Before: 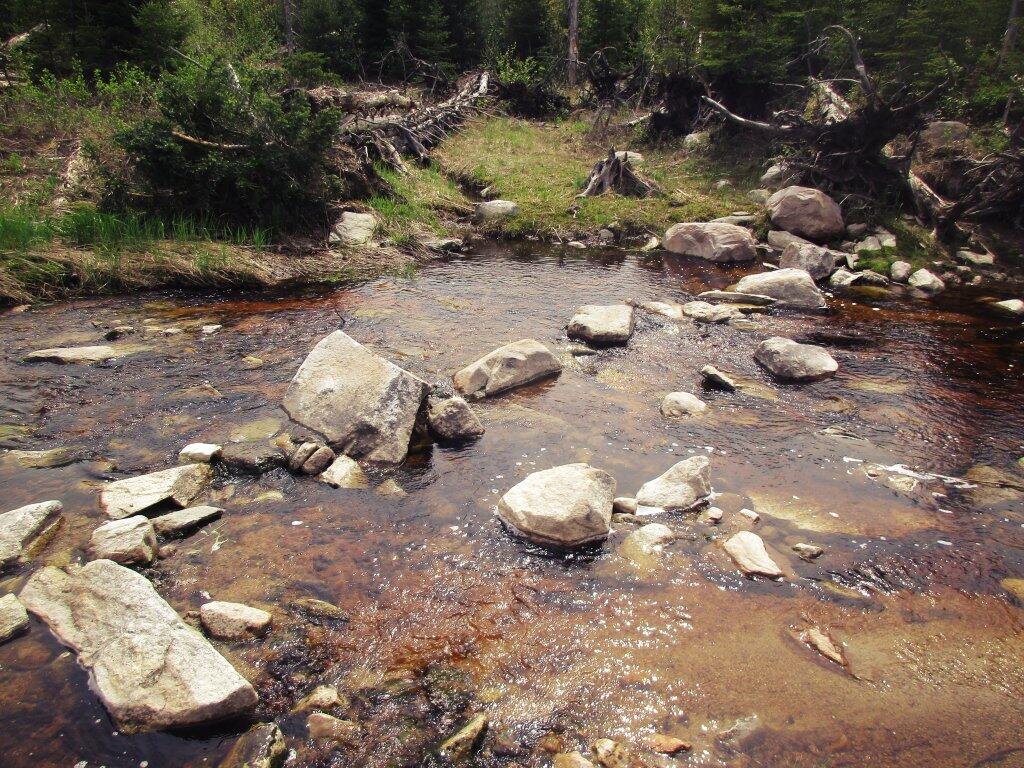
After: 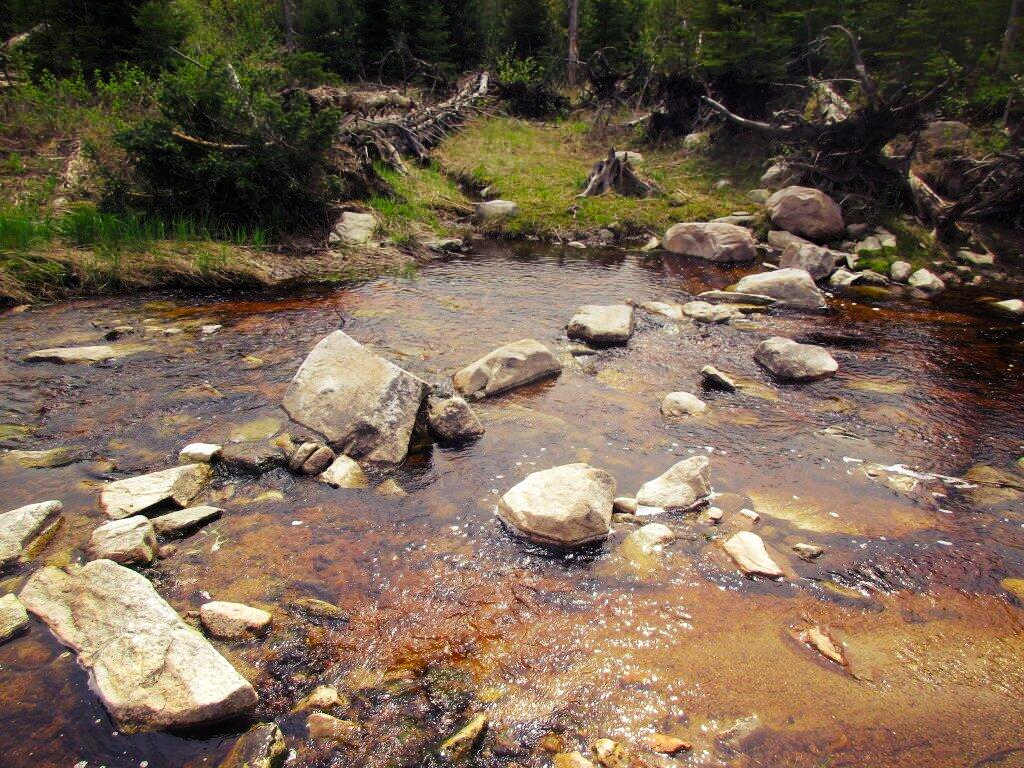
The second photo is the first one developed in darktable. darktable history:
exposure: exposure 0.2 EV, compensate highlight preservation false
graduated density: on, module defaults
levels: levels [0.016, 0.5, 0.996]
color balance rgb: perceptual saturation grading › global saturation 20%, global vibrance 20%
